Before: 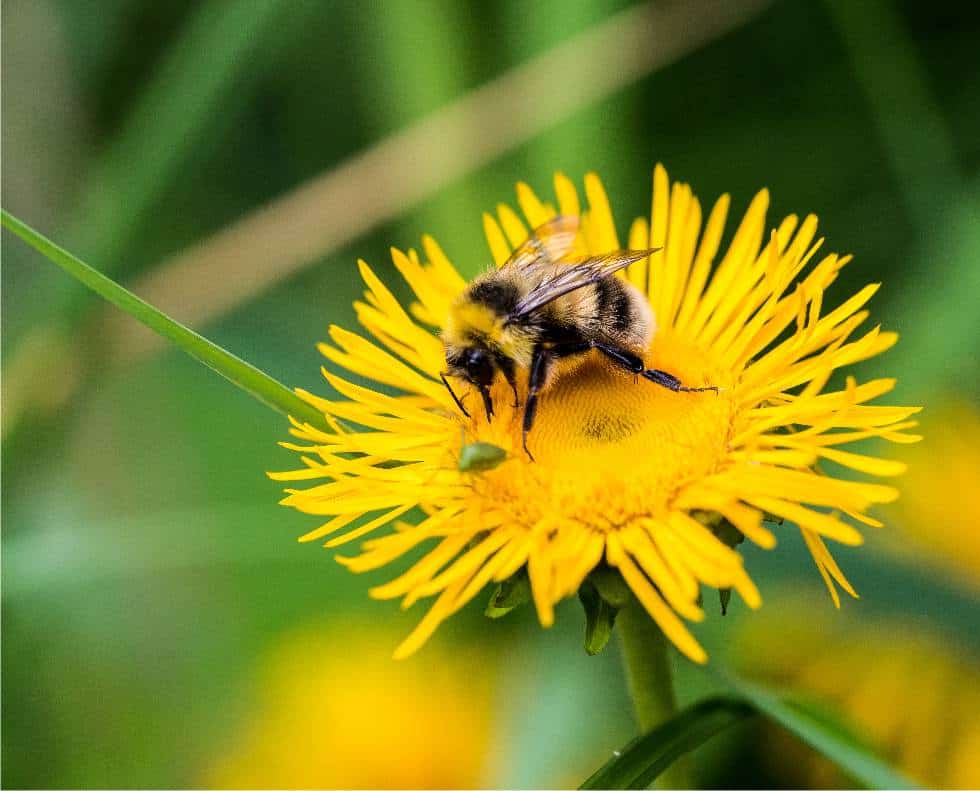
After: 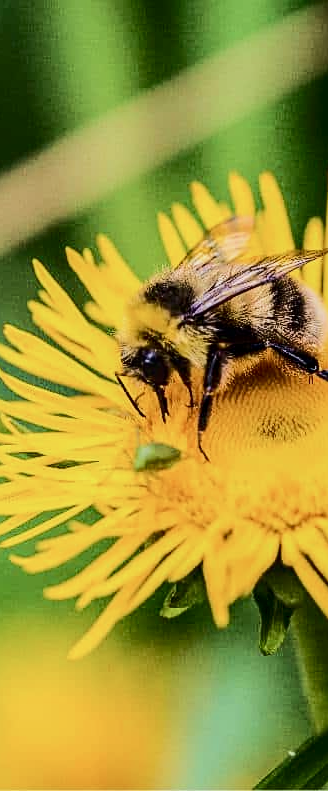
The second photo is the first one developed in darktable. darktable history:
crop: left 33.205%, right 33.315%
sharpen: on, module defaults
local contrast: on, module defaults
contrast brightness saturation: contrast 0.375, brightness 0.104
velvia: on, module defaults
tone equalizer: -8 EV -0.009 EV, -7 EV 0.039 EV, -6 EV -0.006 EV, -5 EV 0.005 EV, -4 EV -0.039 EV, -3 EV -0.23 EV, -2 EV -0.684 EV, -1 EV -0.97 EV, +0 EV -0.958 EV, edges refinement/feathering 500, mask exposure compensation -1.57 EV, preserve details no
